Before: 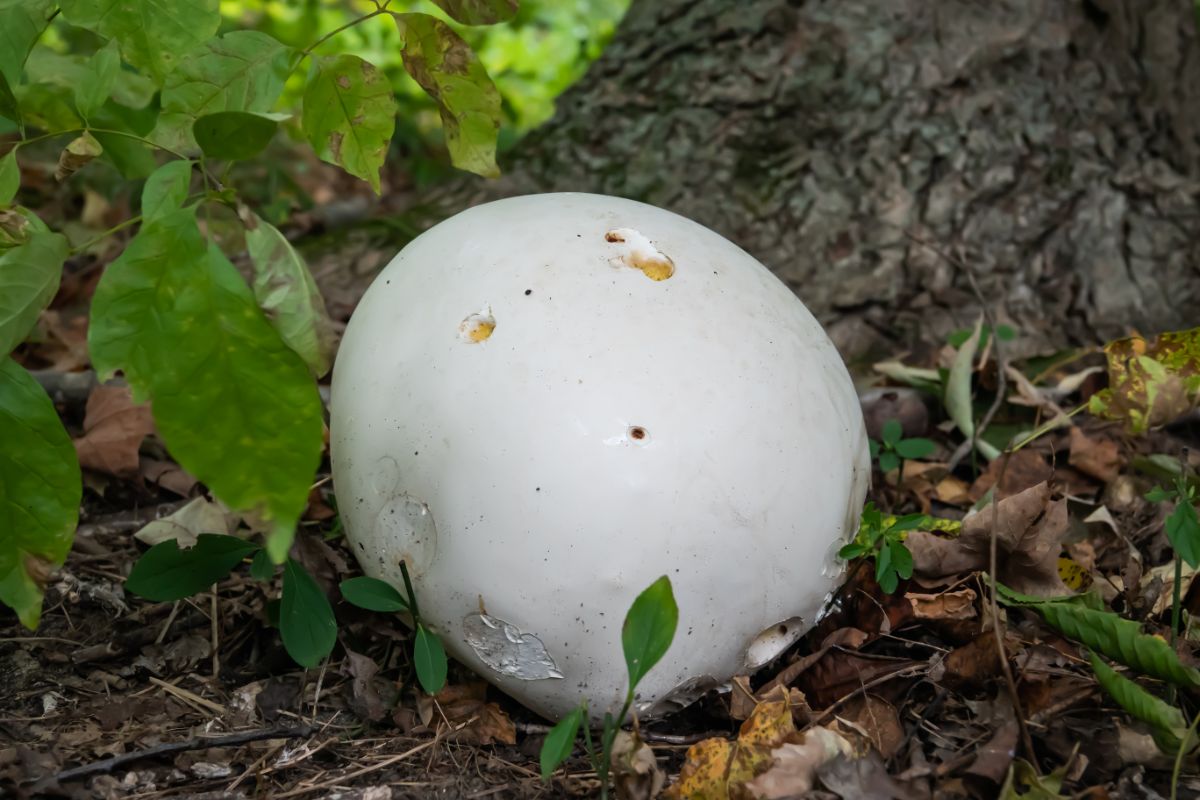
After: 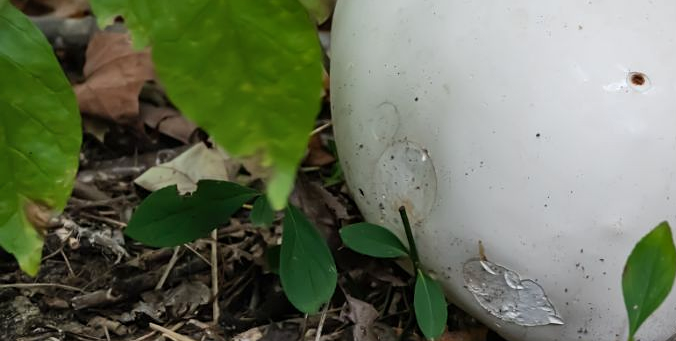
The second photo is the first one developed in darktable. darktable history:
shadows and highlights: shadows 52.11, highlights -28.72, soften with gaussian
sharpen: amount 0.217
crop: top 44.371%, right 43.63%, bottom 12.892%
